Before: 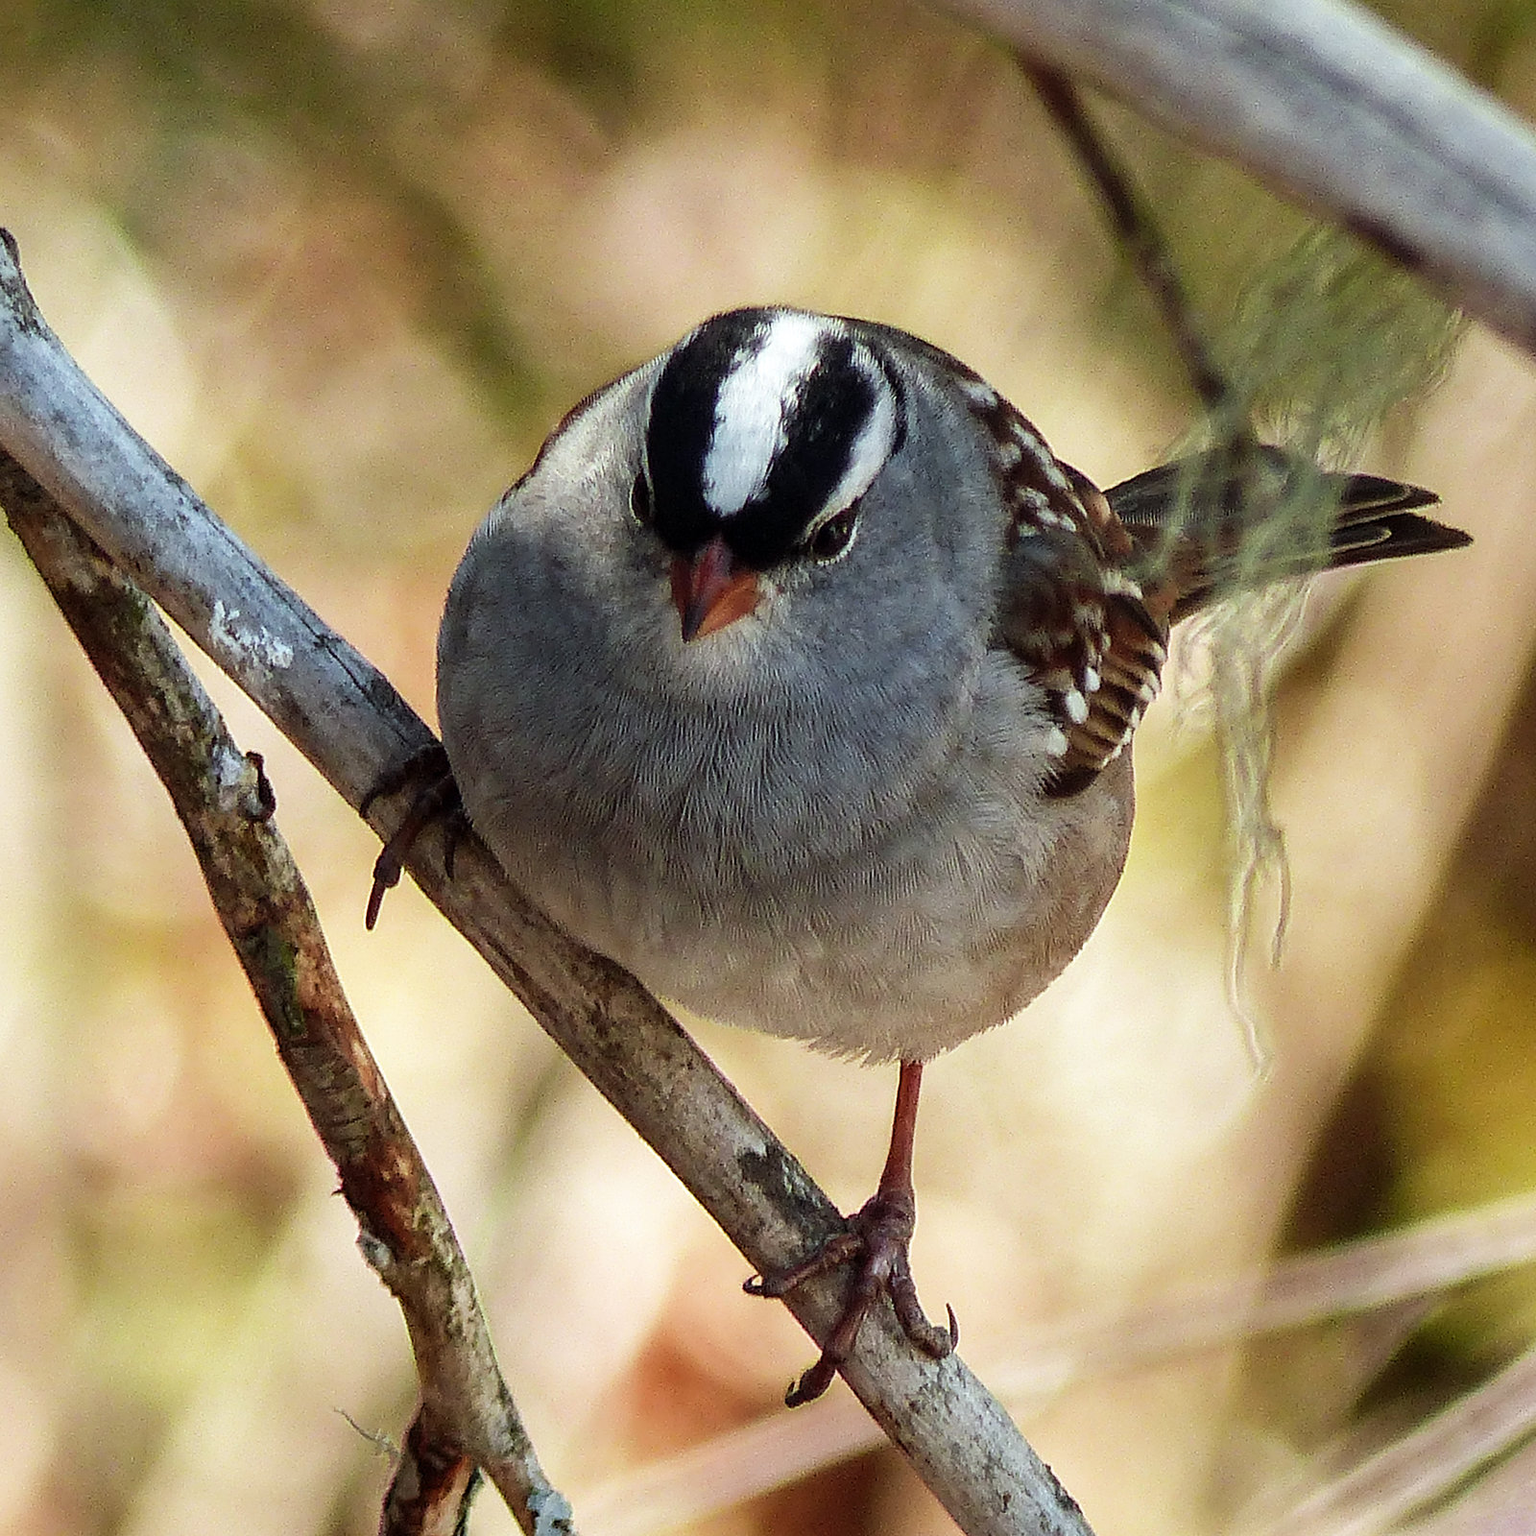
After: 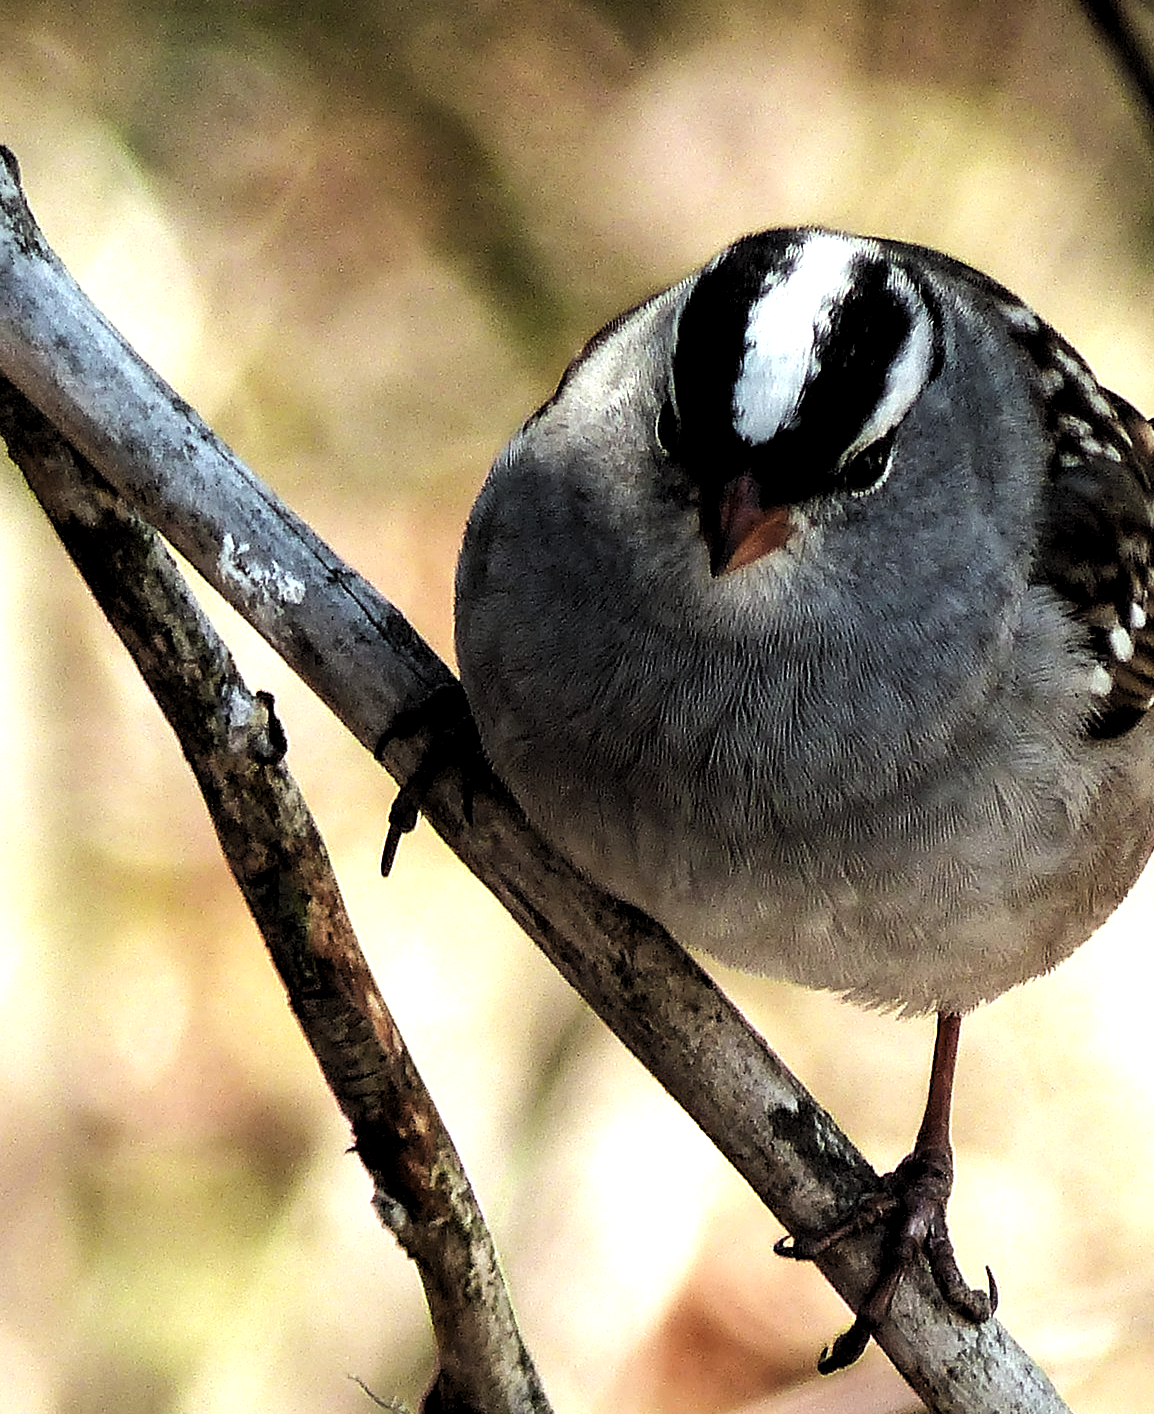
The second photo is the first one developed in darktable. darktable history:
levels: levels [0.129, 0.519, 0.867]
contrast brightness saturation: contrast 0.013, saturation -0.046
tone equalizer: edges refinement/feathering 500, mask exposure compensation -1.57 EV, preserve details no
crop: top 5.766%, right 27.861%, bottom 5.804%
